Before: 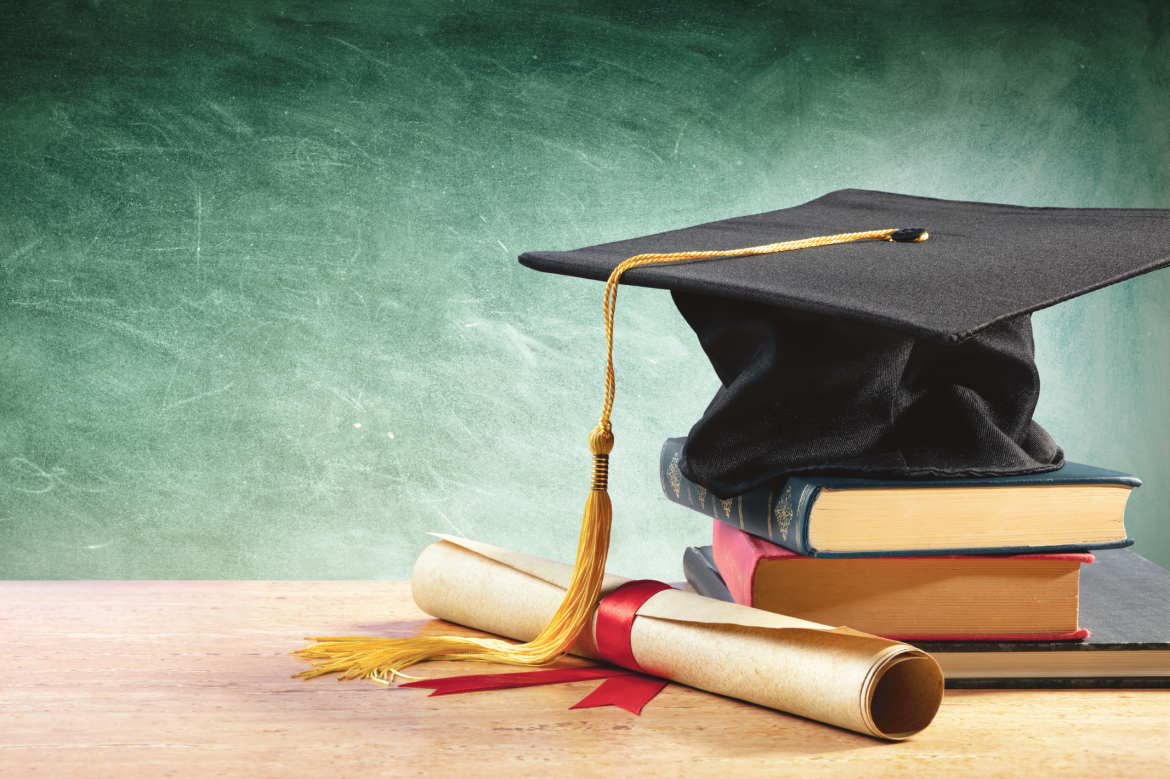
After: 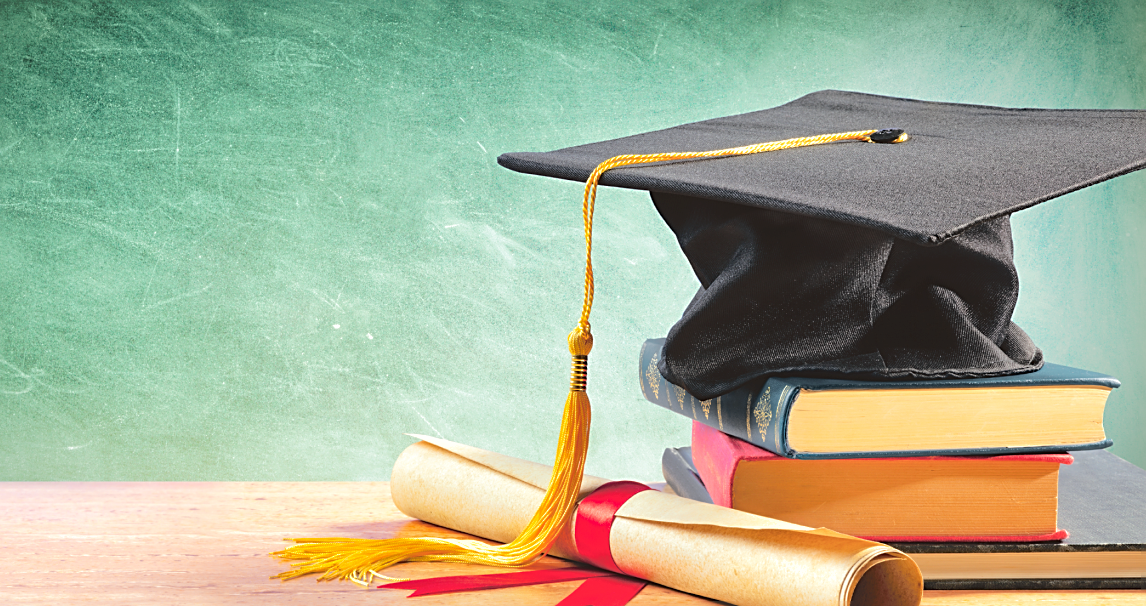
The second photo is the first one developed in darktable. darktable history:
sharpen: on, module defaults
crop and rotate: left 1.829%, top 12.789%, right 0.191%, bottom 9.328%
shadows and highlights: on, module defaults
tone equalizer: -7 EV 0.143 EV, -6 EV 0.598 EV, -5 EV 1.19 EV, -4 EV 1.31 EV, -3 EV 1.13 EV, -2 EV 0.6 EV, -1 EV 0.147 EV, edges refinement/feathering 500, mask exposure compensation -1.57 EV, preserve details no
